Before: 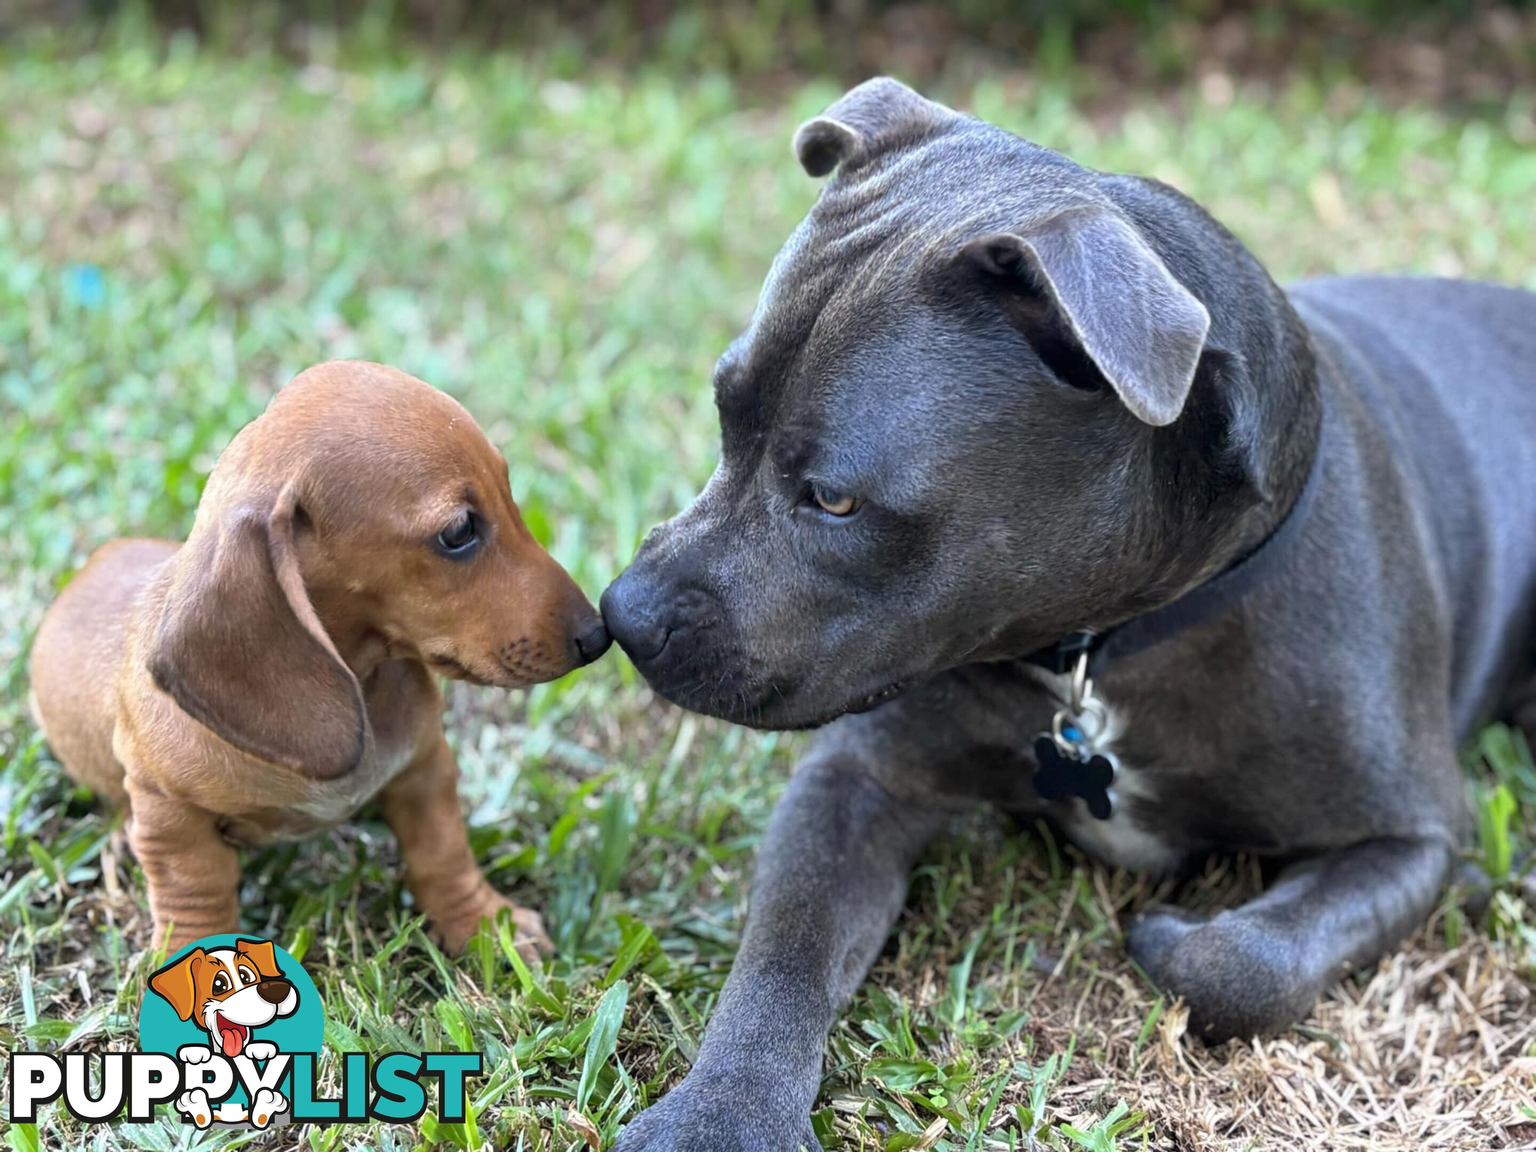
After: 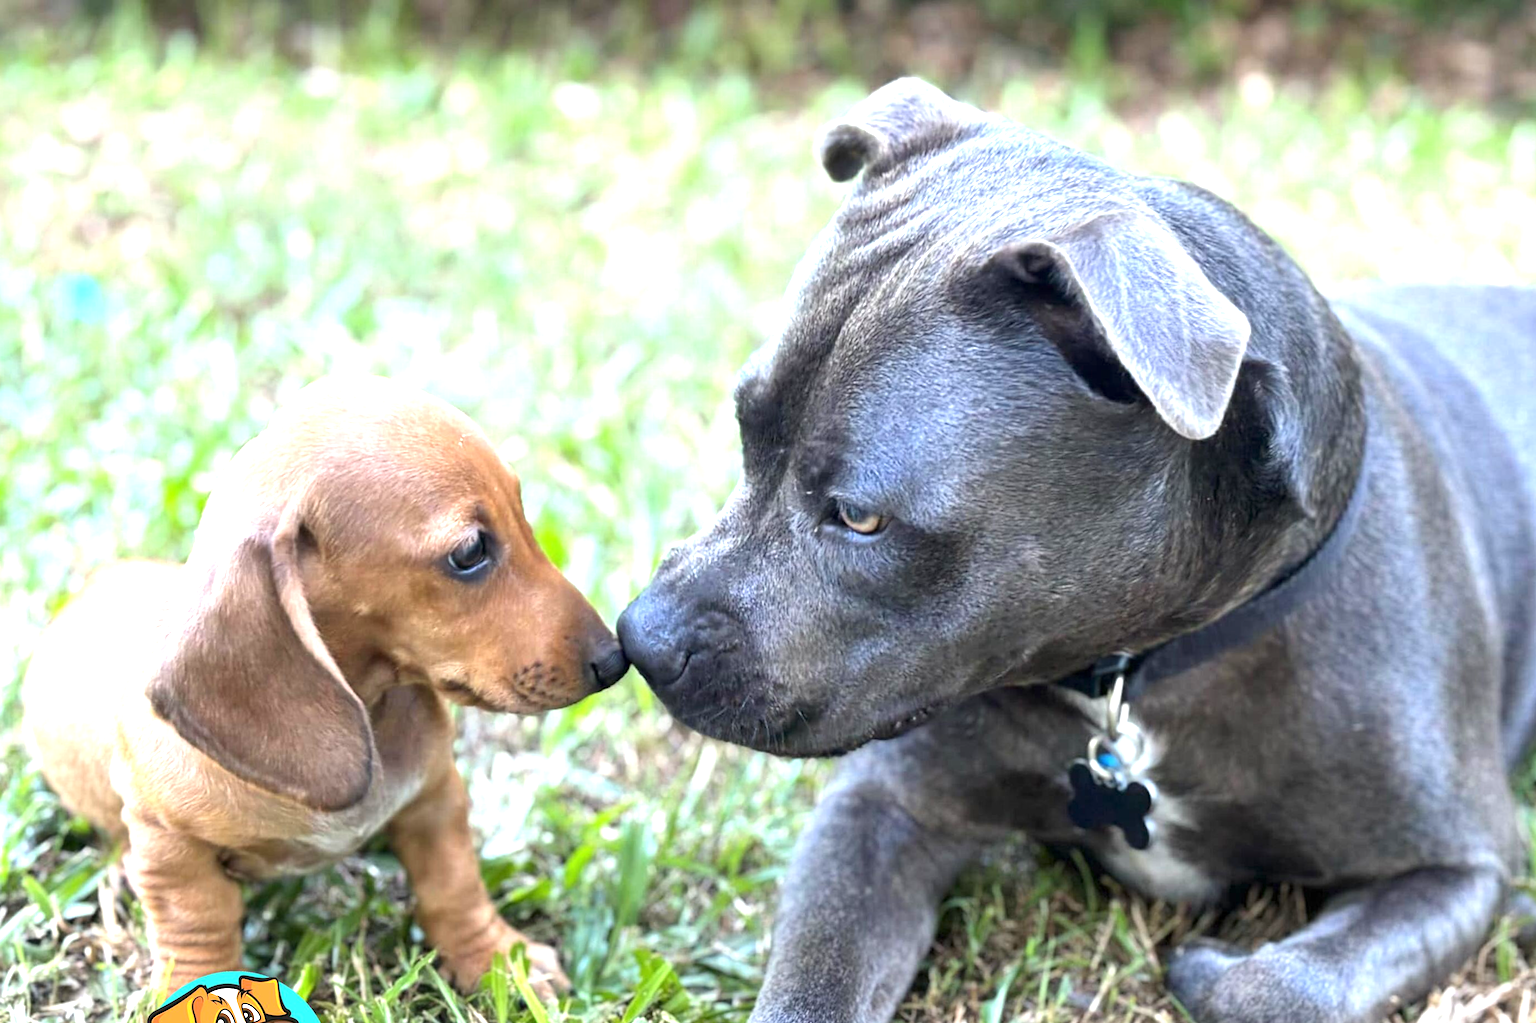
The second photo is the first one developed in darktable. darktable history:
crop and rotate: angle 0.2°, left 0.275%, right 3.127%, bottom 14.18%
exposure: exposure 1.16 EV, compensate exposure bias true, compensate highlight preservation false
contrast brightness saturation: contrast 0.07
